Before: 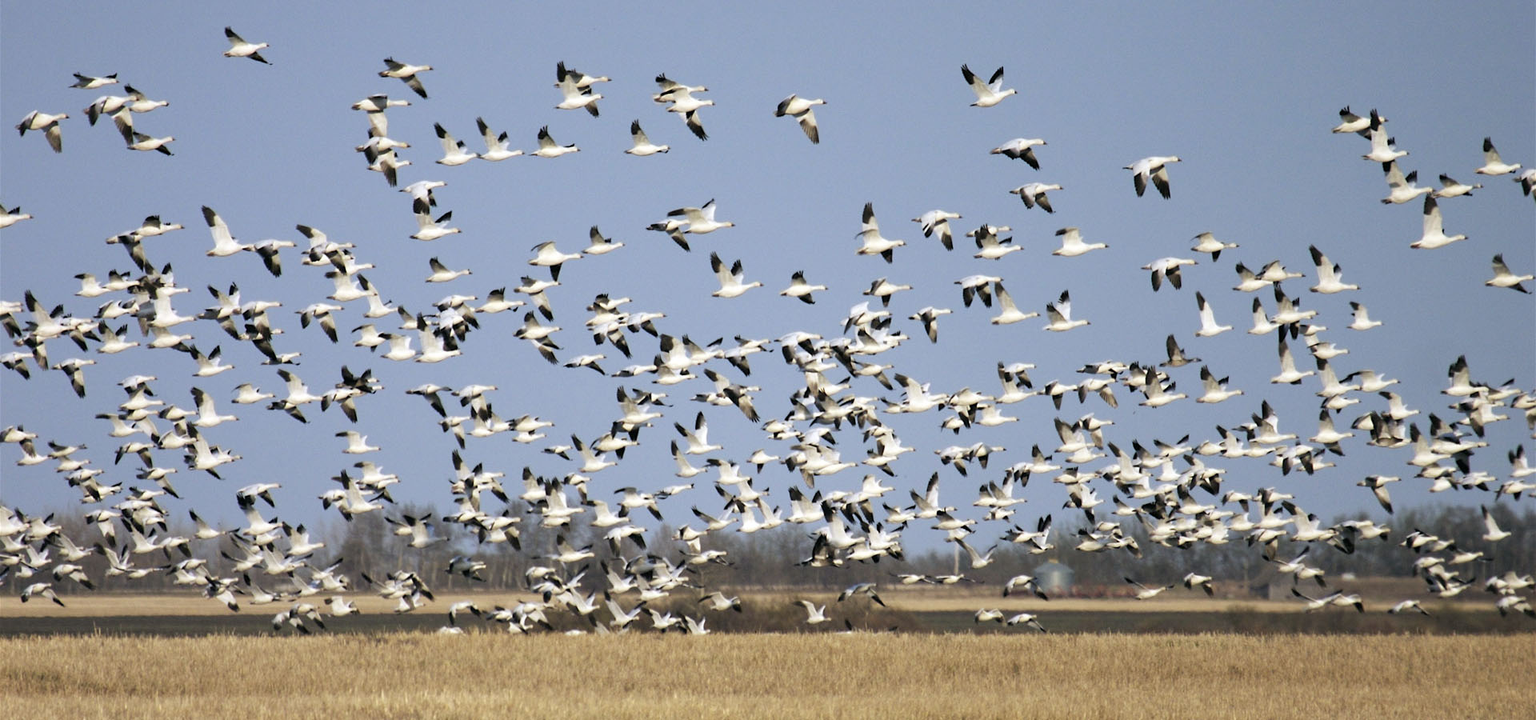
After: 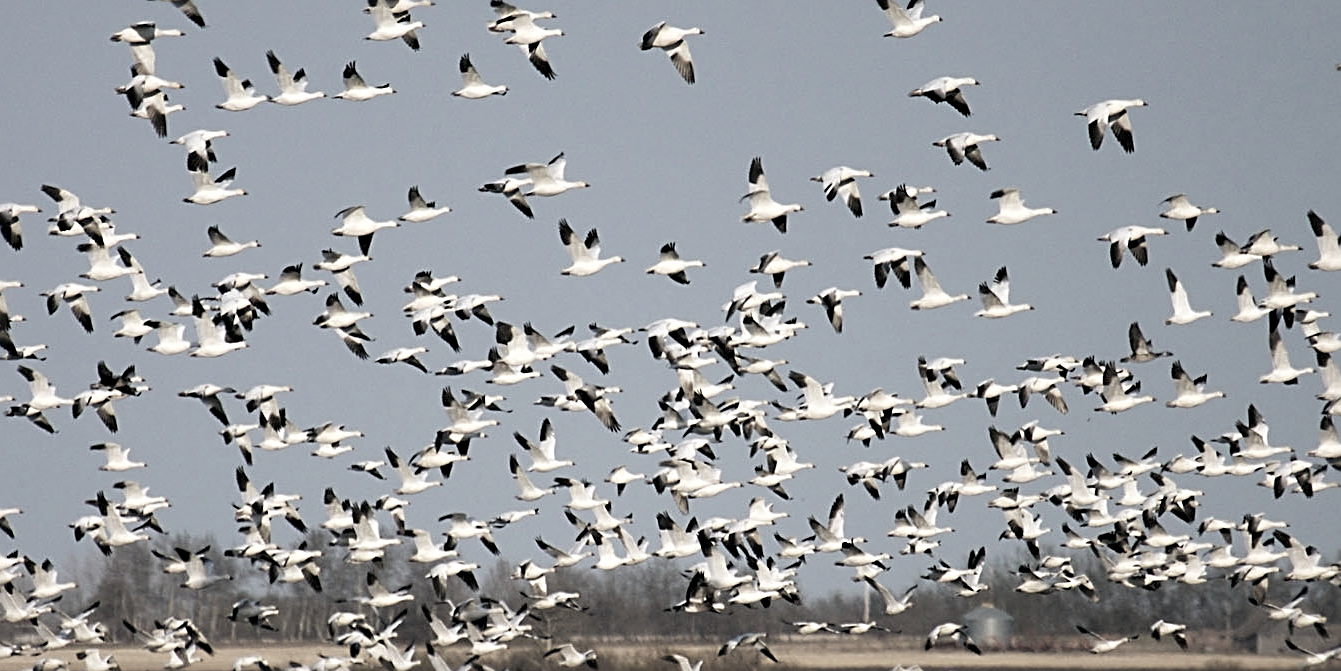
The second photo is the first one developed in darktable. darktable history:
sharpen: radius 2.532, amount 0.623
color correction: highlights b* 0.036, saturation 0.32
crop and rotate: left 17.159%, top 10.718%, right 12.98%, bottom 14.617%
color balance rgb: power › hue 74.7°, highlights gain › chroma 2.063%, highlights gain › hue 71.65°, perceptual saturation grading › global saturation 29.554%, global vibrance 20%
